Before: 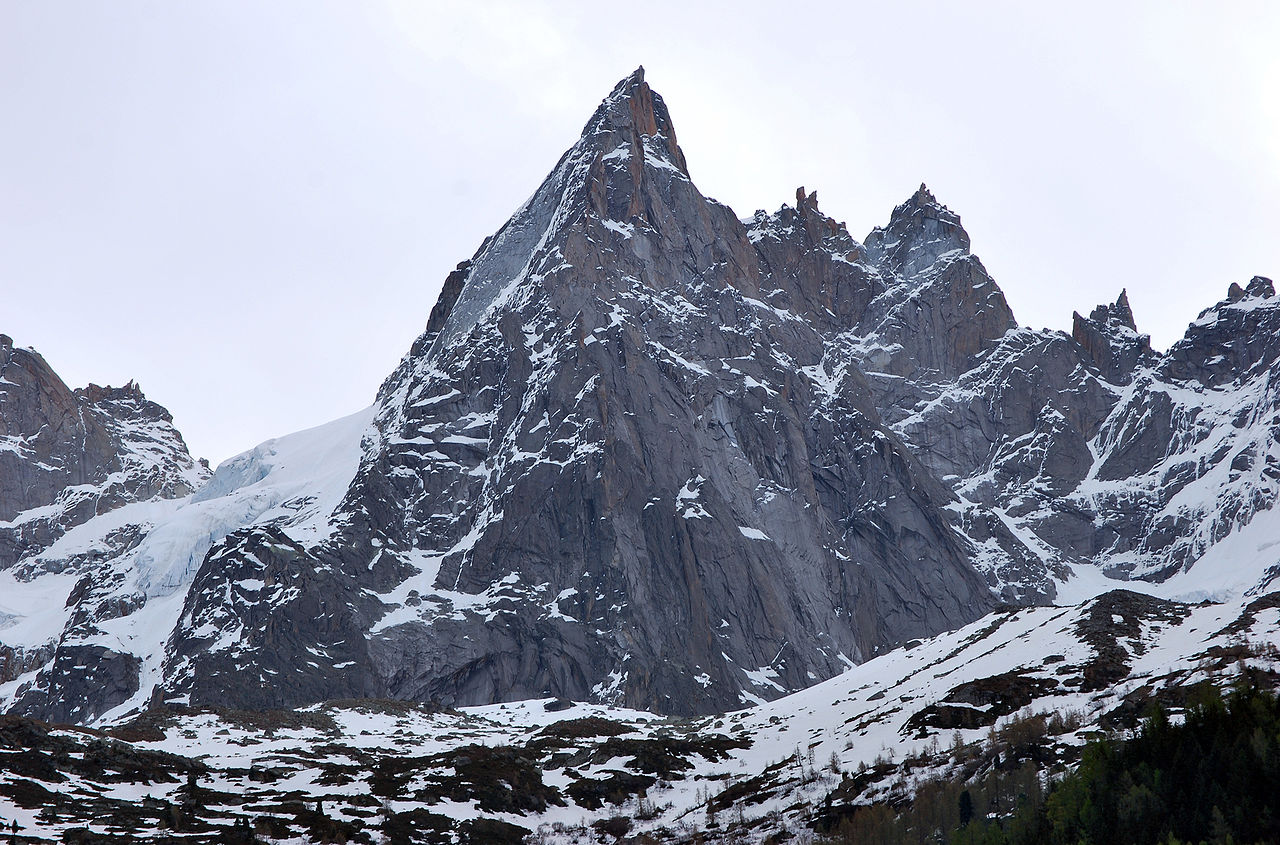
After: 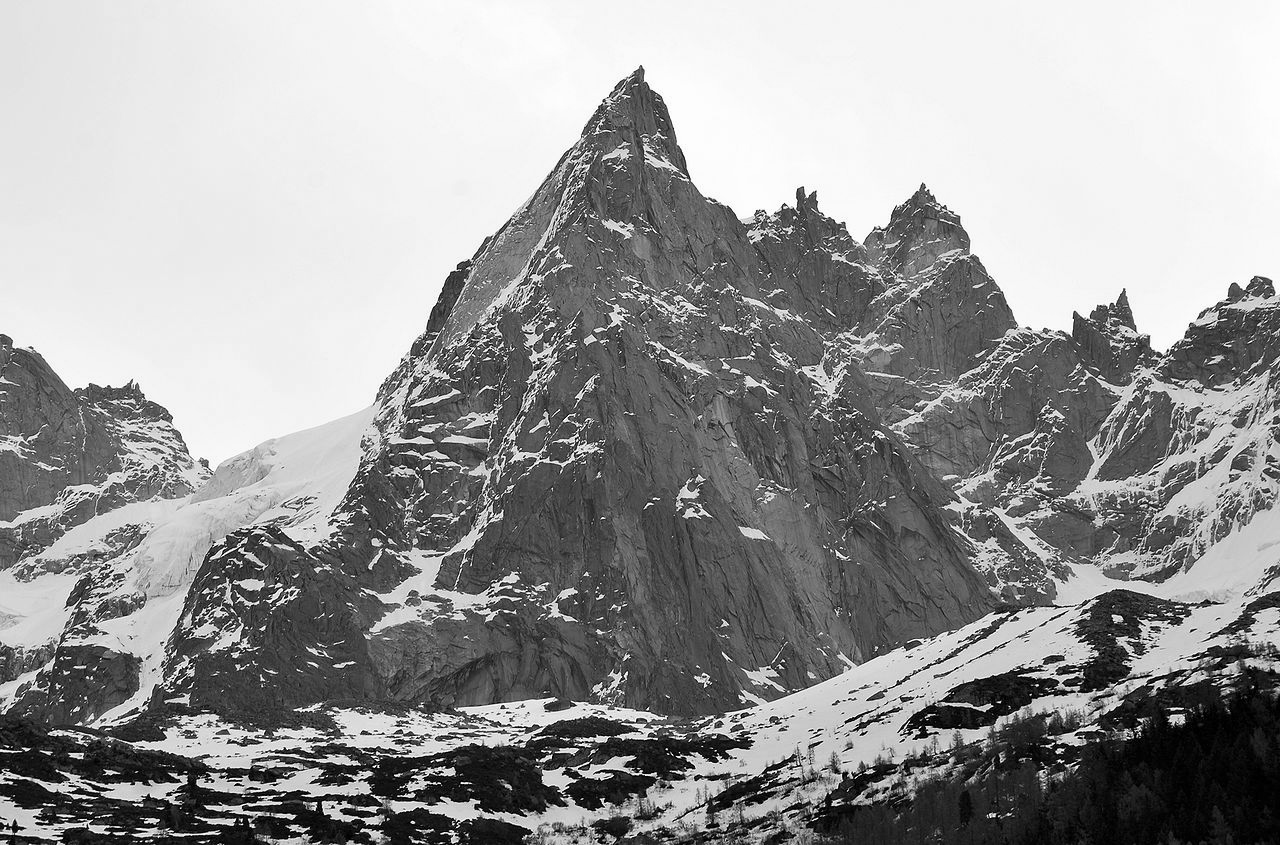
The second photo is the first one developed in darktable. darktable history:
color calibration: output gray [0.253, 0.26, 0.487, 0], x 0.366, y 0.379, temperature 4405 K, saturation algorithm version 1 (2020)
